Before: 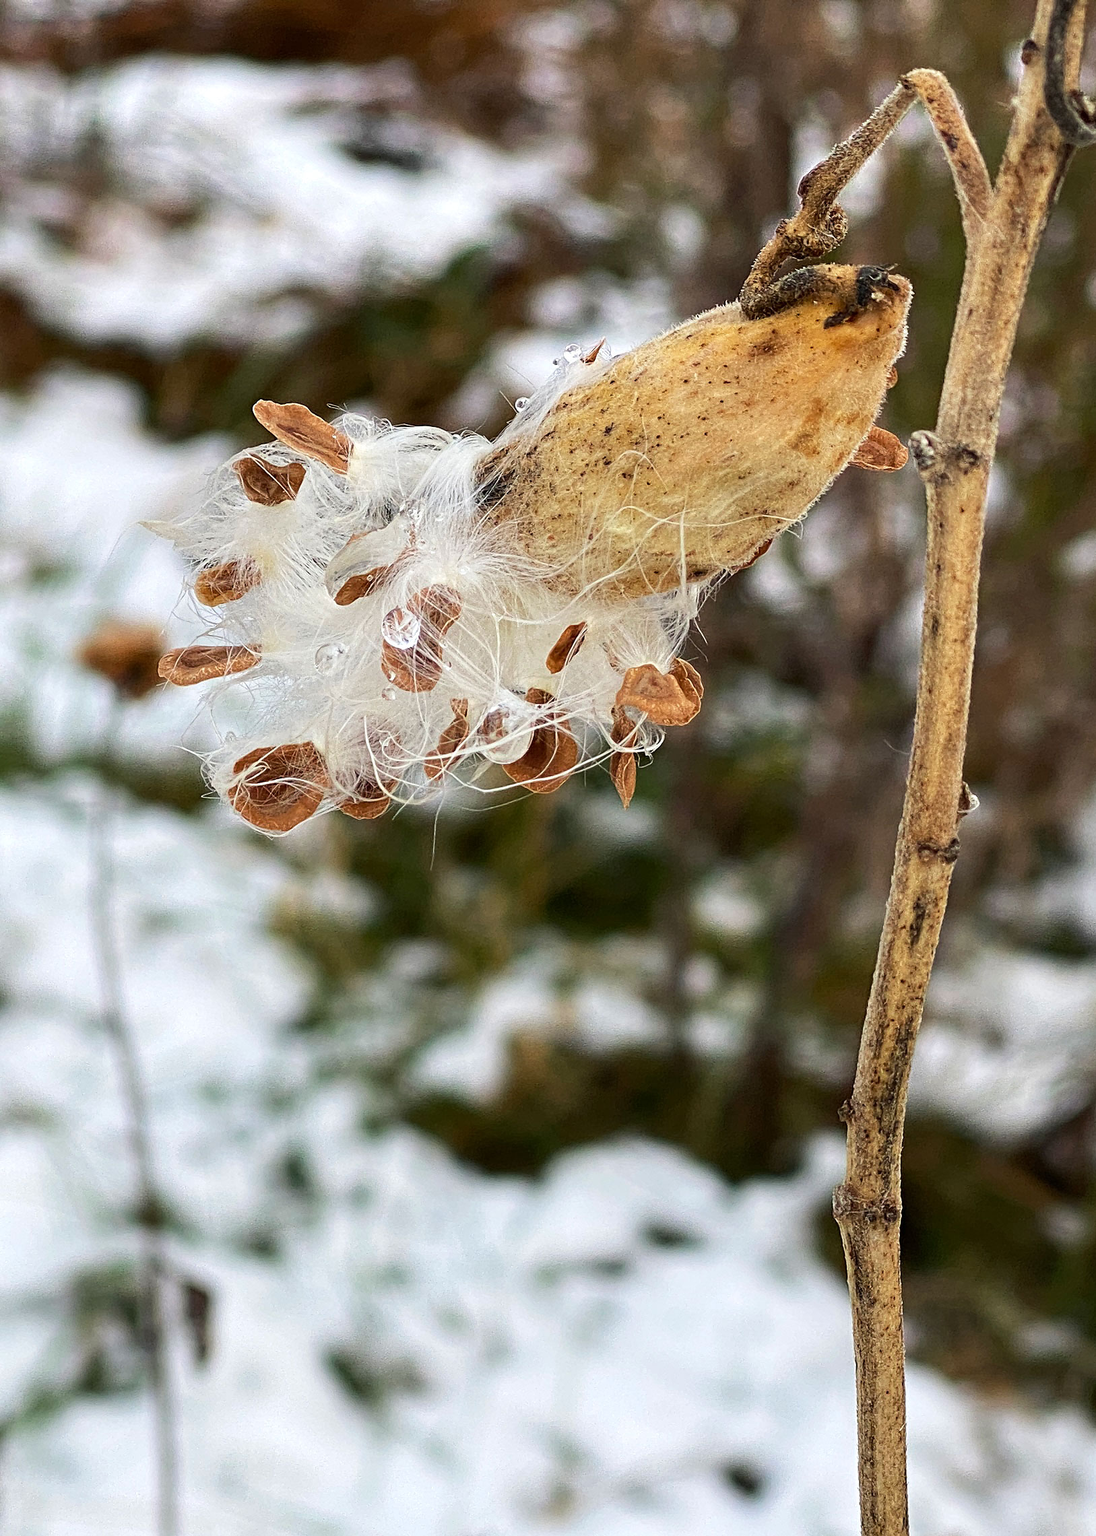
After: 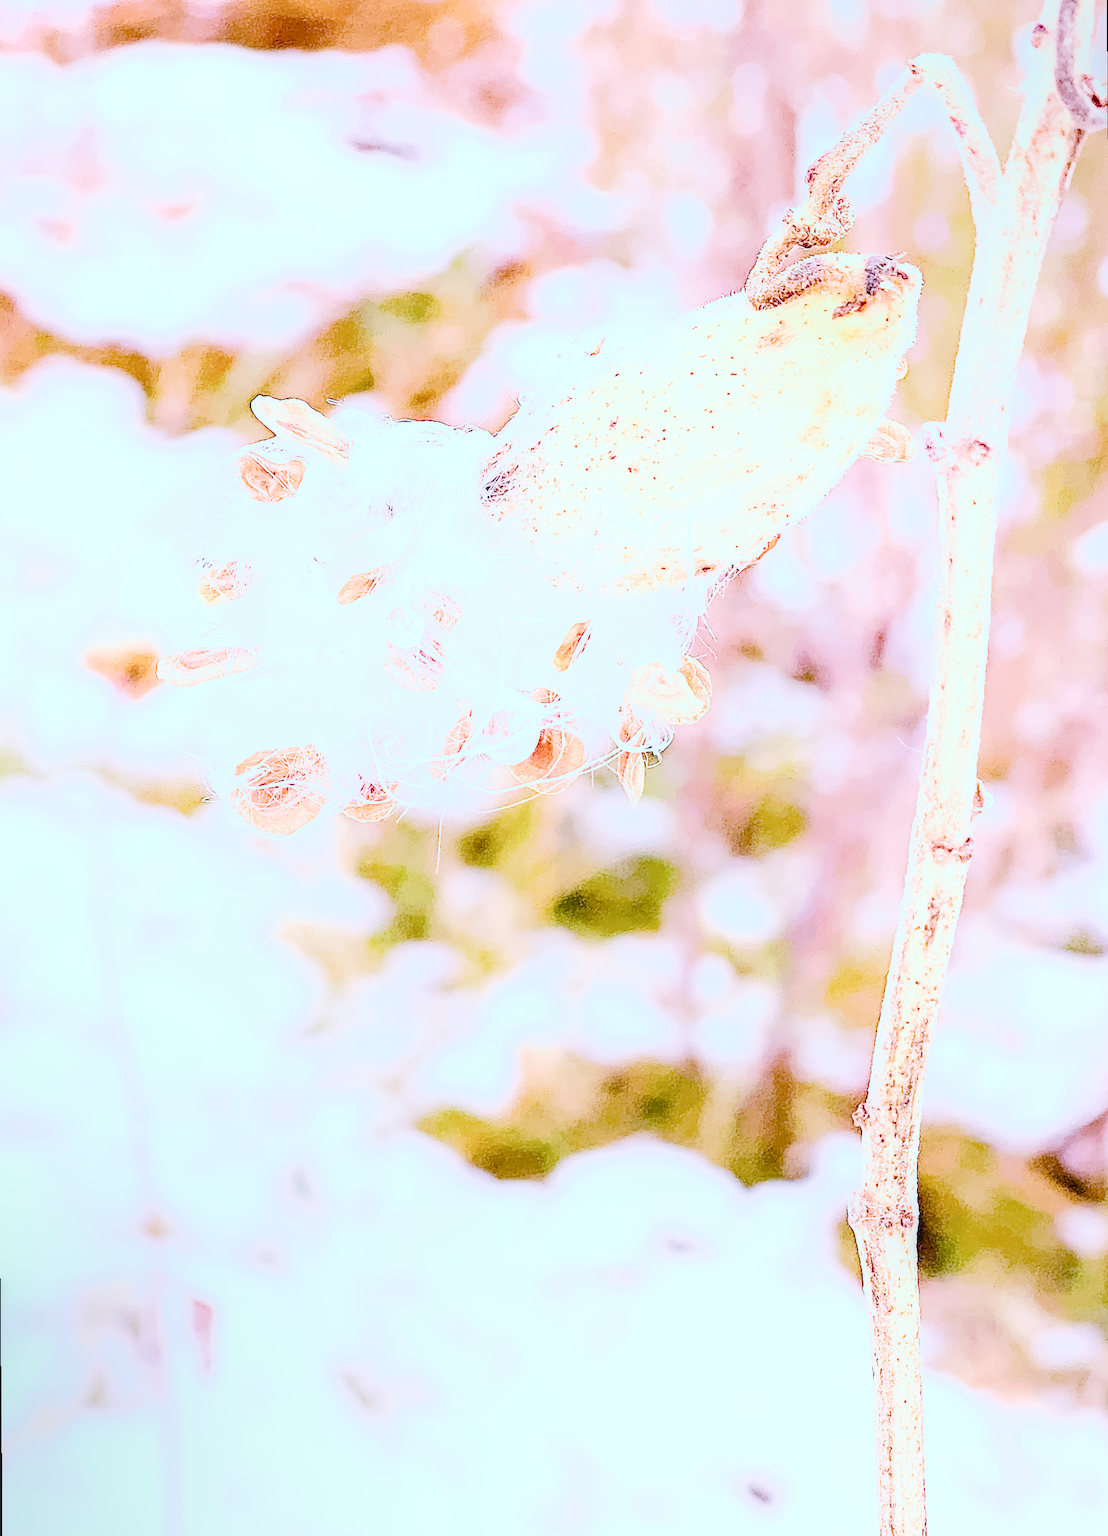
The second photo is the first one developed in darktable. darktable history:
local contrast: on, module defaults
color calibration: illuminant as shot in camera, x 0.358, y 0.373, temperature 4628.91 K
denoise (profiled): preserve shadows 1.52, scattering 0.002, a [-1, 0, 0], compensate highlight preservation false
haze removal: compatibility mode true, adaptive false
hot pixels: on, module defaults
lens correction: scale 1, crop 1, focal 16, aperture 5.6, distance 1000, camera "Canon EOS RP", lens "Canon RF 16mm F2.8 STM"
white balance: red 2.229, blue 1.46
velvia: on, module defaults
filmic rgb: black relative exposure -9.22 EV, white relative exposure 6.77 EV, hardness 3.07, contrast 1.05
shadows and highlights: shadows 0, highlights 40
color balance rgb "basic colorfulness: vibrant colors": perceptual saturation grading › global saturation 20%, perceptual saturation grading › highlights -25%, perceptual saturation grading › shadows 50%
color balance: mode lift, gamma, gain (sRGB), lift [0.997, 0.979, 1.021, 1.011], gamma [1, 1.084, 0.916, 0.998], gain [1, 0.87, 1.13, 1.101], contrast 4.55%, contrast fulcrum 38.24%, output saturation 104.09%
rotate and perspective: rotation -0.45°, automatic cropping original format, crop left 0.008, crop right 0.992, crop top 0.012, crop bottom 0.988
exposure "scene-referred default": black level correction 0, exposure 0.7 EV, compensate exposure bias true, compensate highlight preservation false
highlight reconstruction: method reconstruct in LCh
tone equalizer "contrast tone curve: strong": -8 EV -1.08 EV, -7 EV -1.01 EV, -6 EV -0.867 EV, -5 EV -0.578 EV, -3 EV 0.578 EV, -2 EV 0.867 EV, -1 EV 1.01 EV, +0 EV 1.08 EV, edges refinement/feathering 500, mask exposure compensation -1.57 EV, preserve details no
